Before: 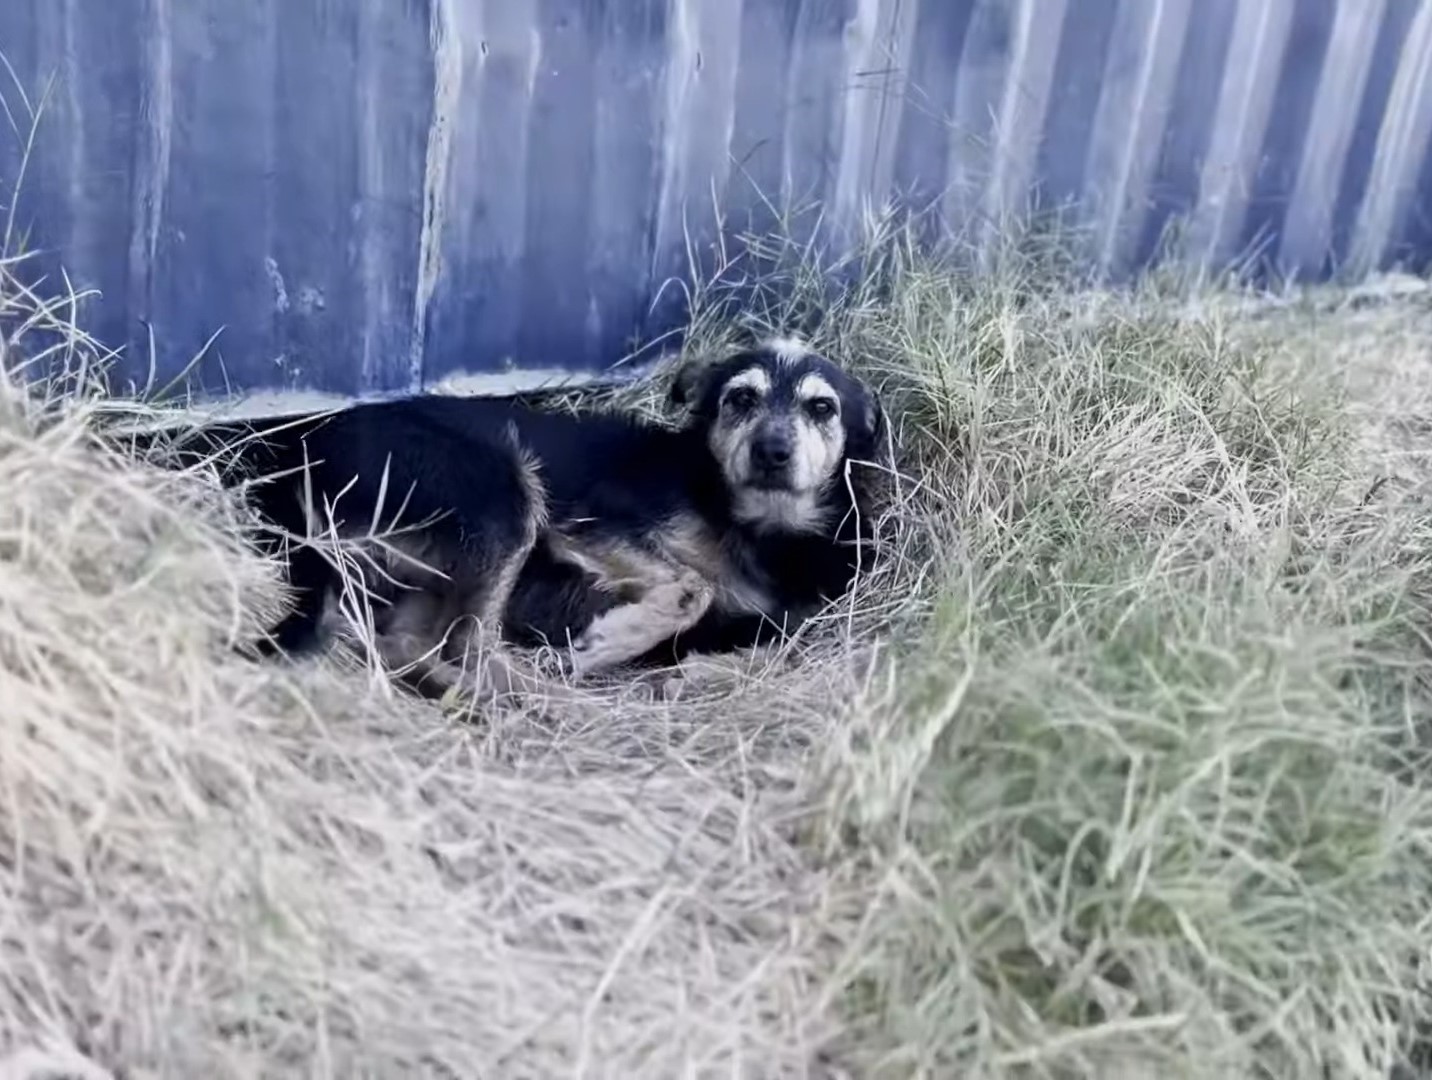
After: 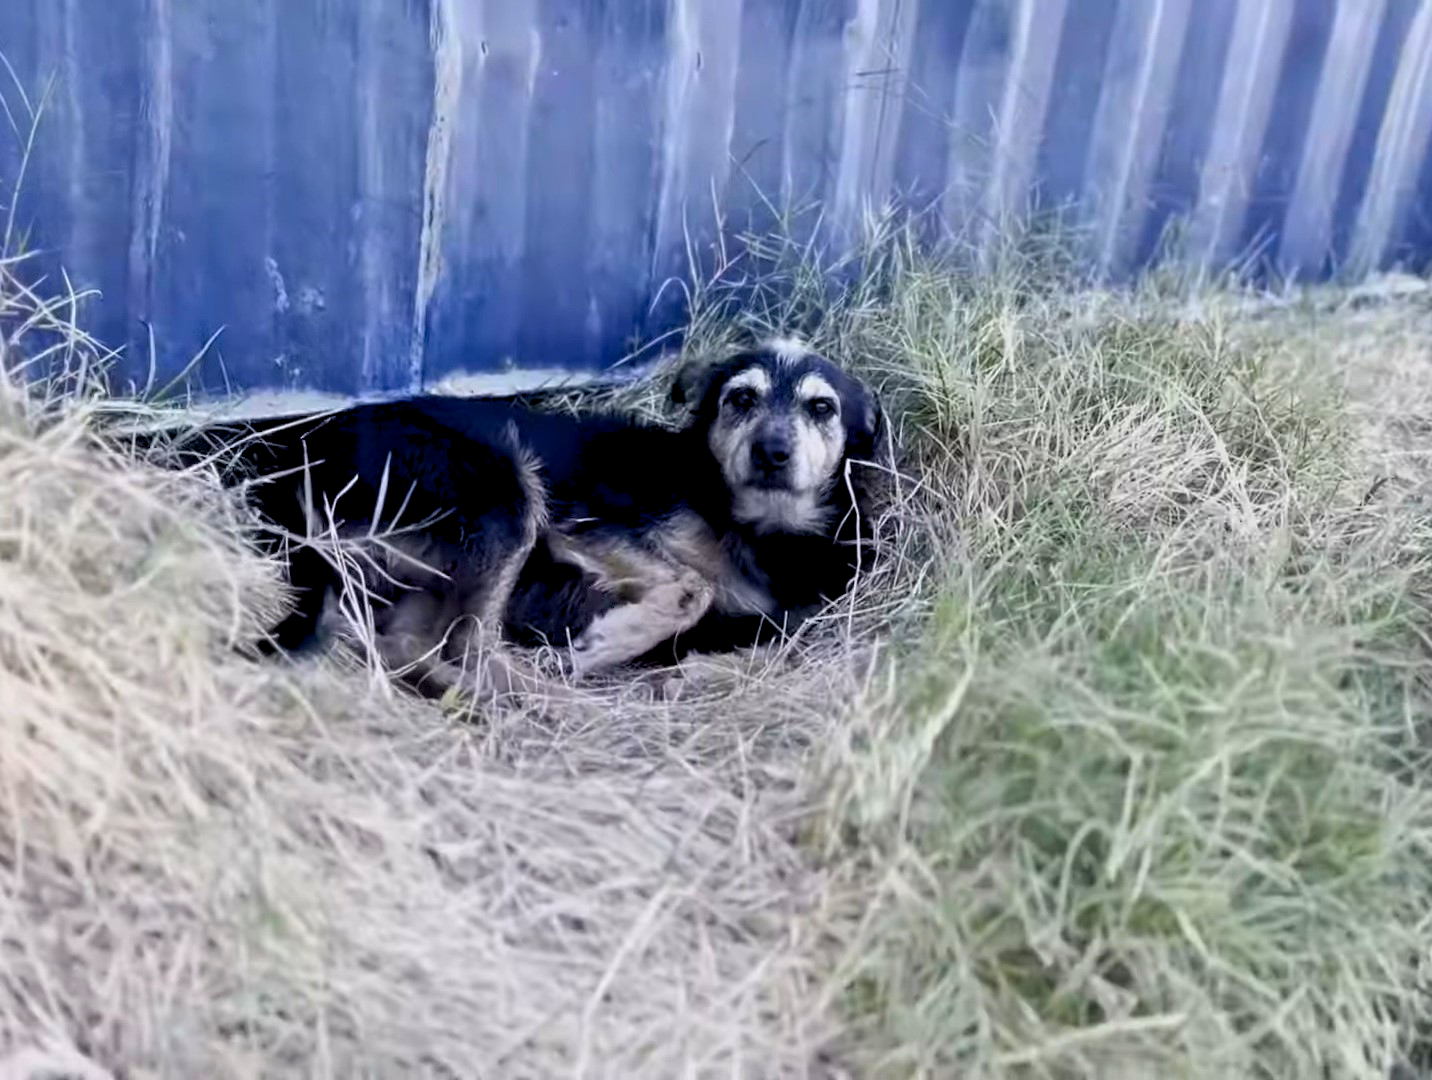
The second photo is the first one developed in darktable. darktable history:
color balance rgb: global offset › luminance -0.467%, linear chroma grading › global chroma 9.866%, perceptual saturation grading › global saturation 19.863%, global vibrance 20%
